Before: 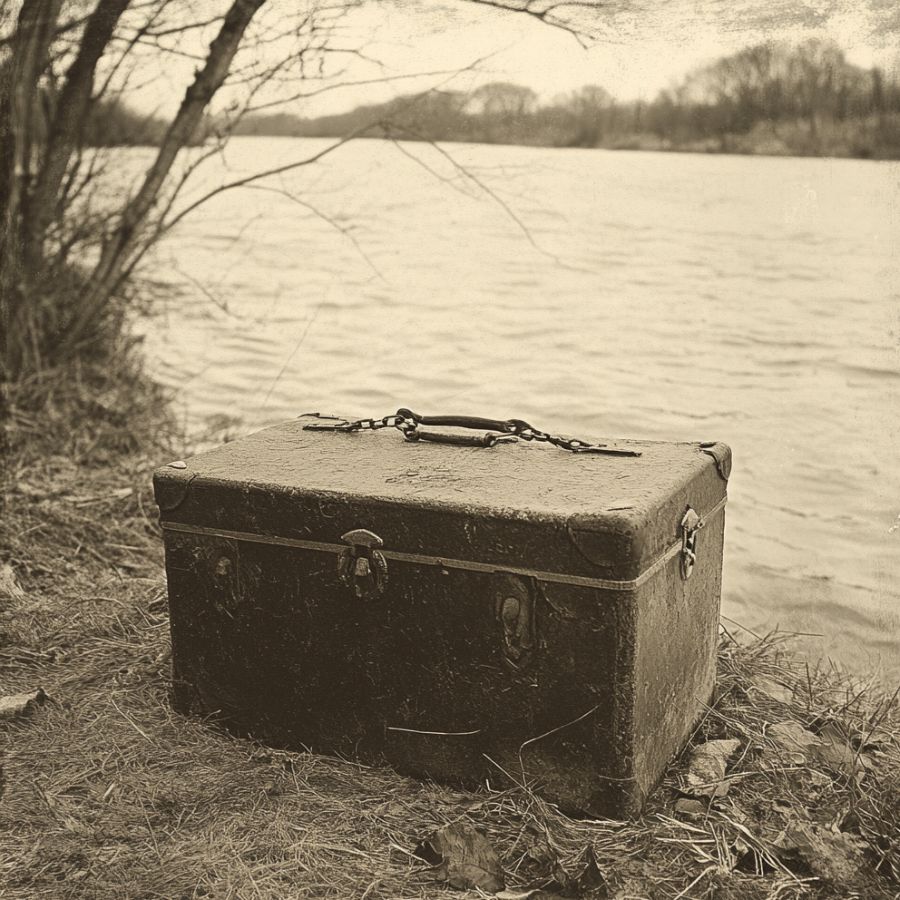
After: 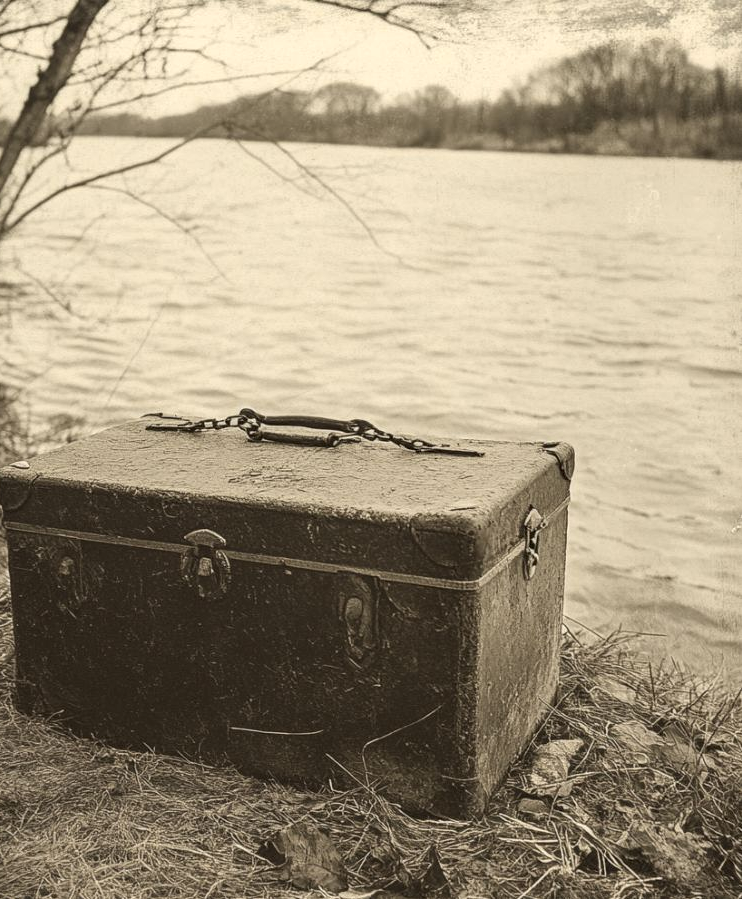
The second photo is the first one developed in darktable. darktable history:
crop: left 17.499%, bottom 0.027%
local contrast: detail 130%
